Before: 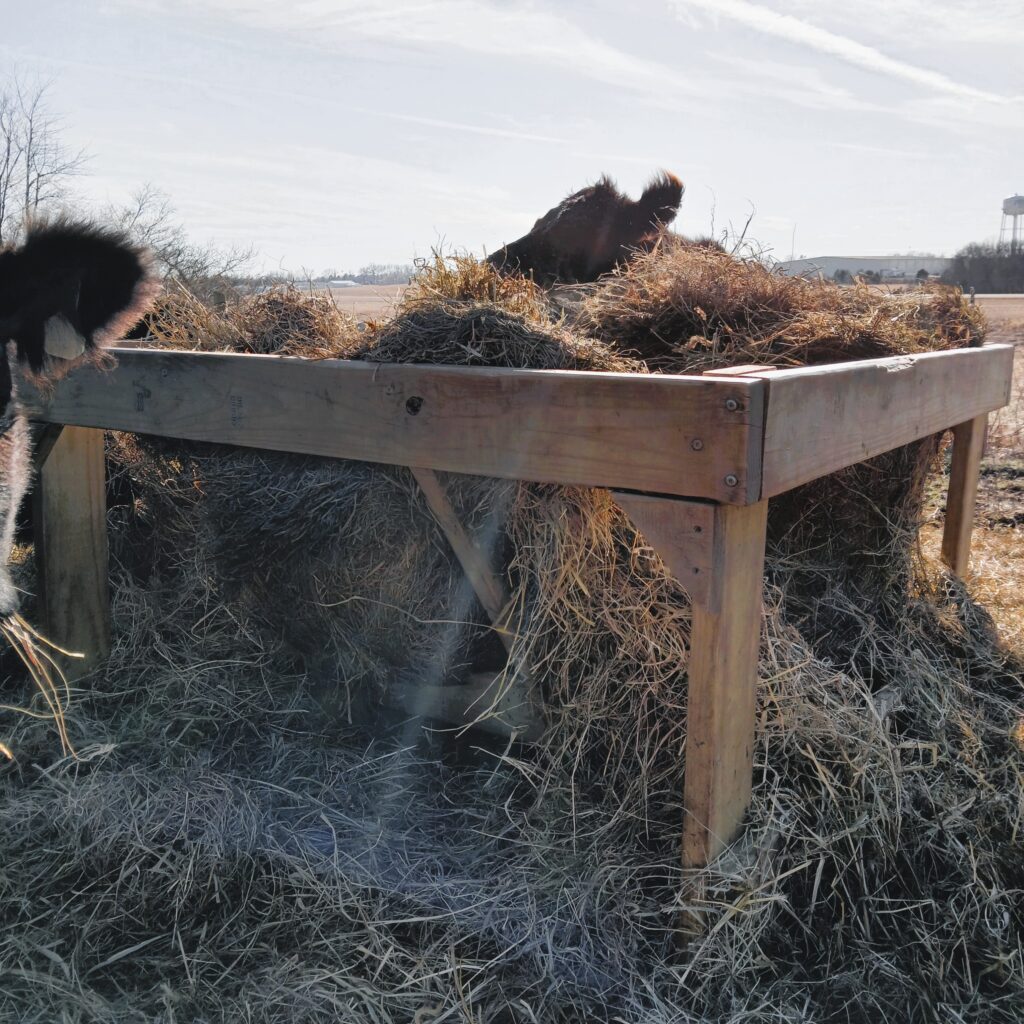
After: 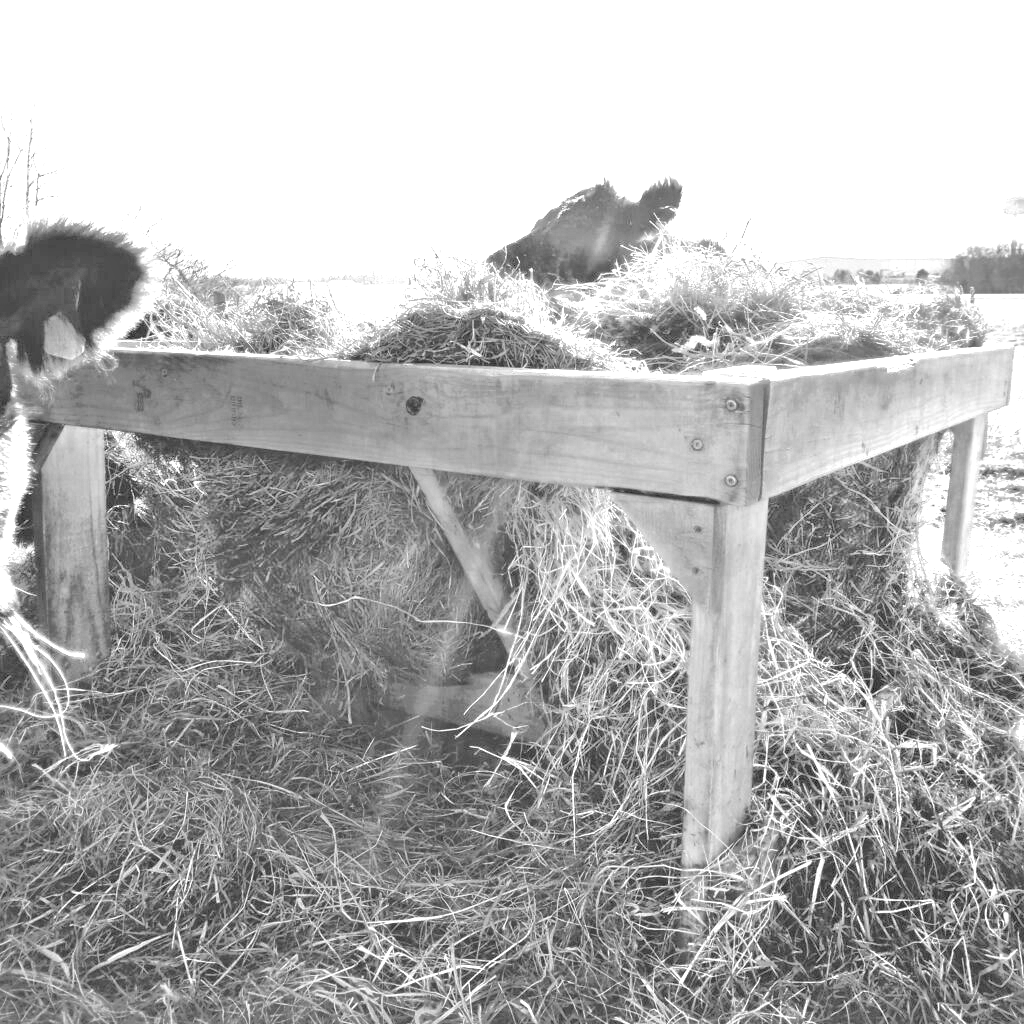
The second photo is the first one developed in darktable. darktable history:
monochrome: a -6.99, b 35.61, size 1.4
white balance: red 8, blue 8
